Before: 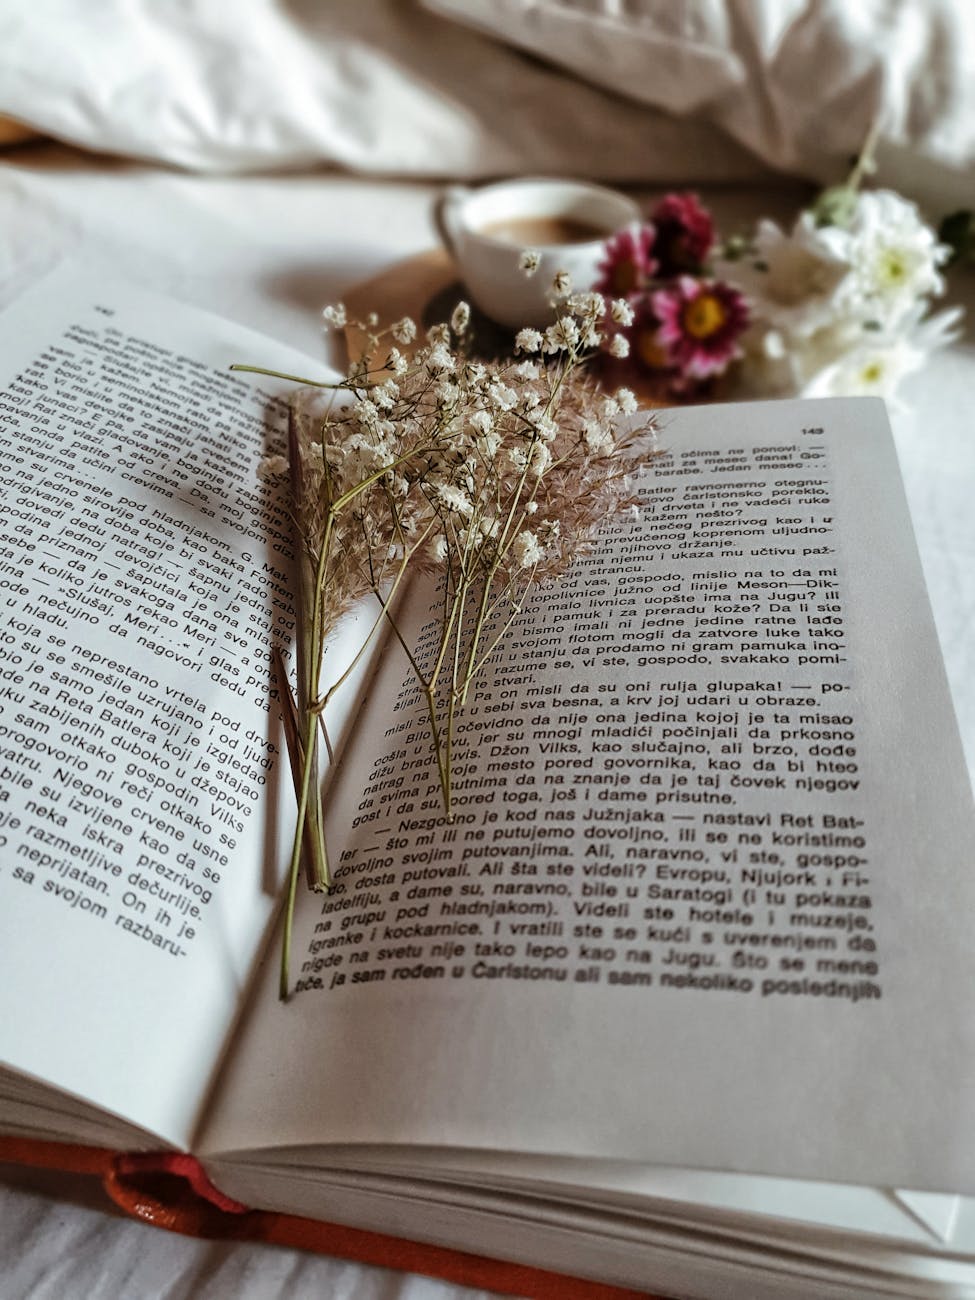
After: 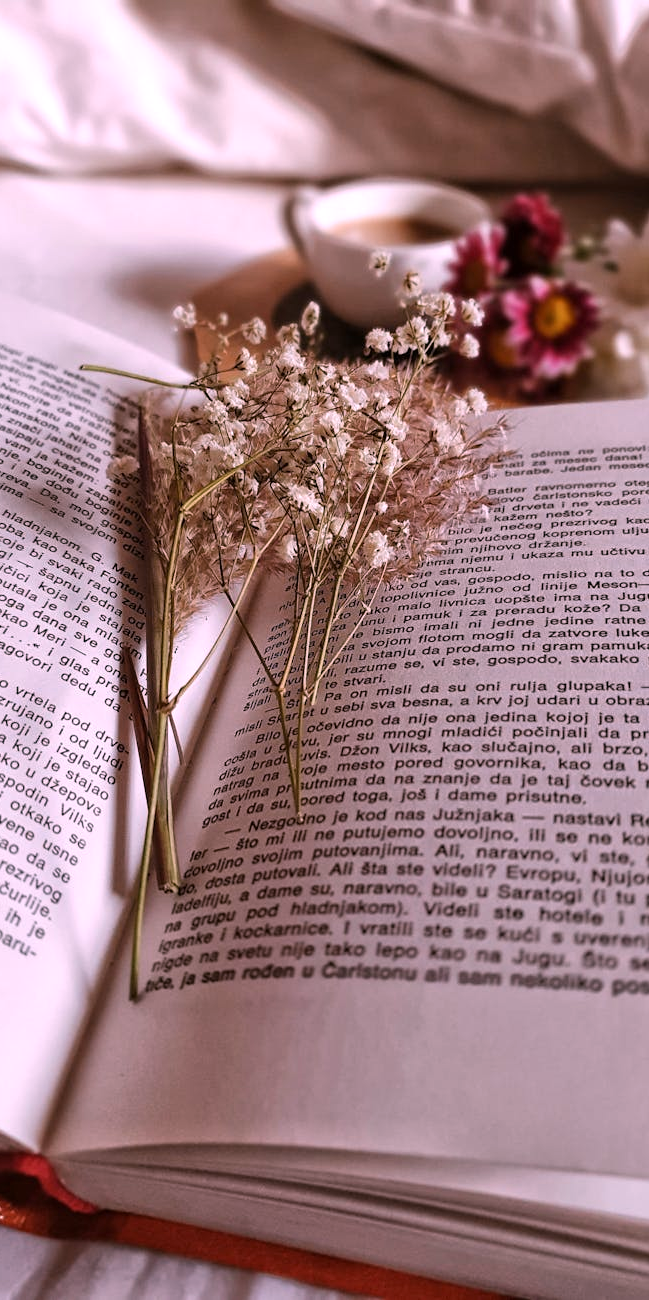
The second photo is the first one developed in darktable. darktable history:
crop: left 15.419%, right 17.914%
white balance: red 1.188, blue 1.11
